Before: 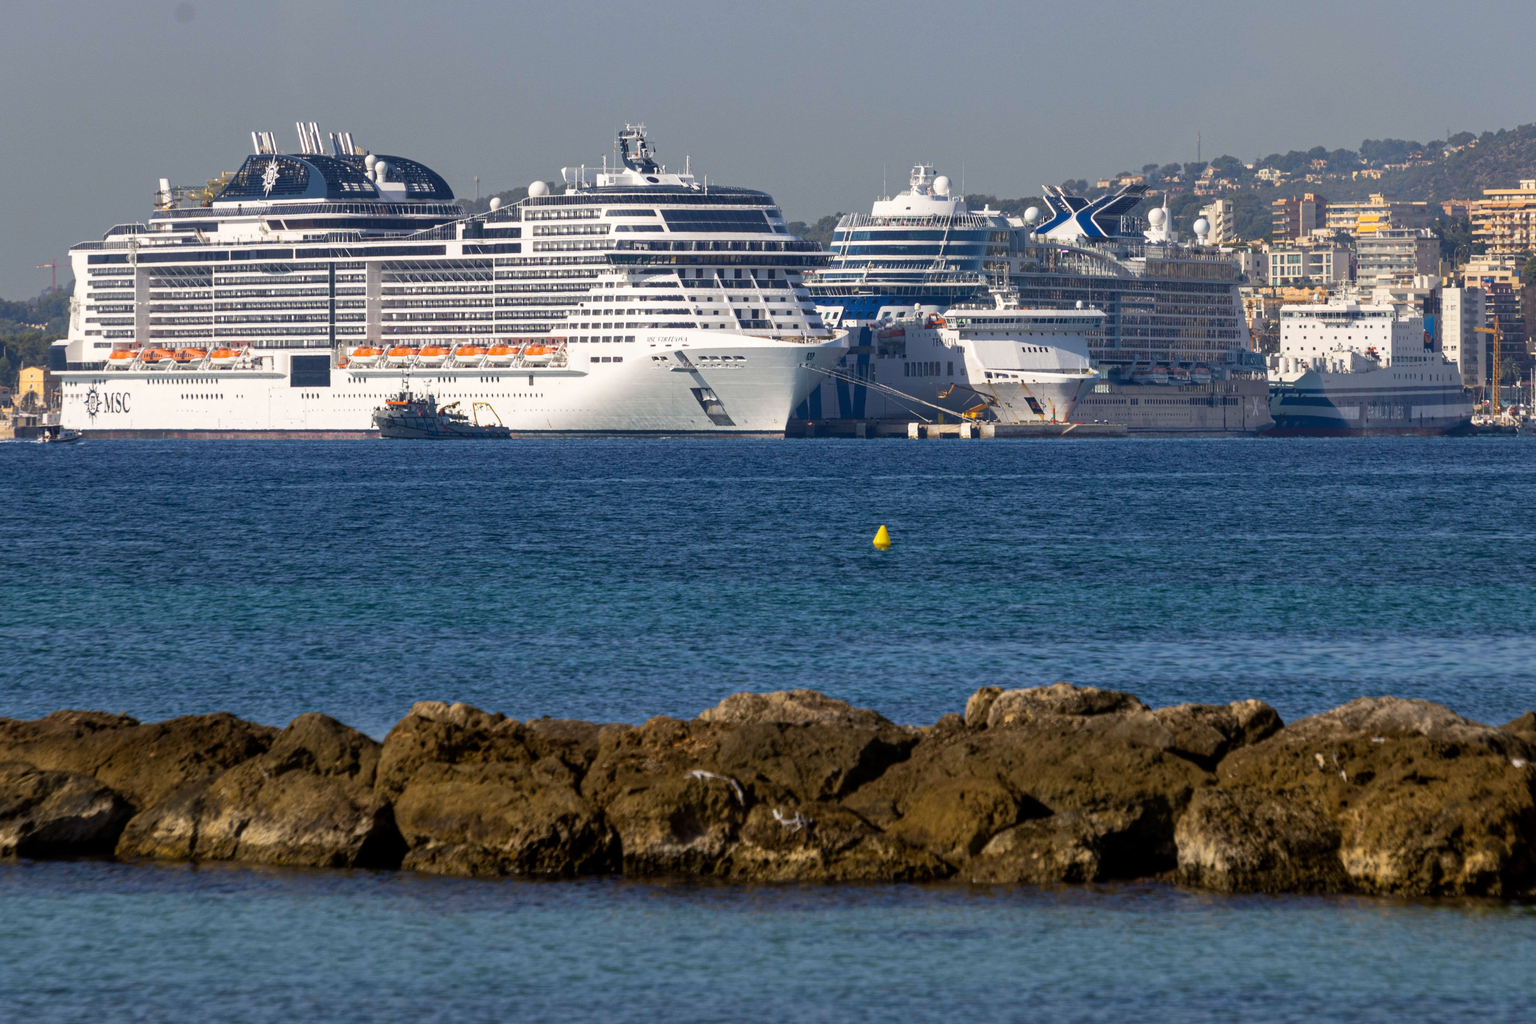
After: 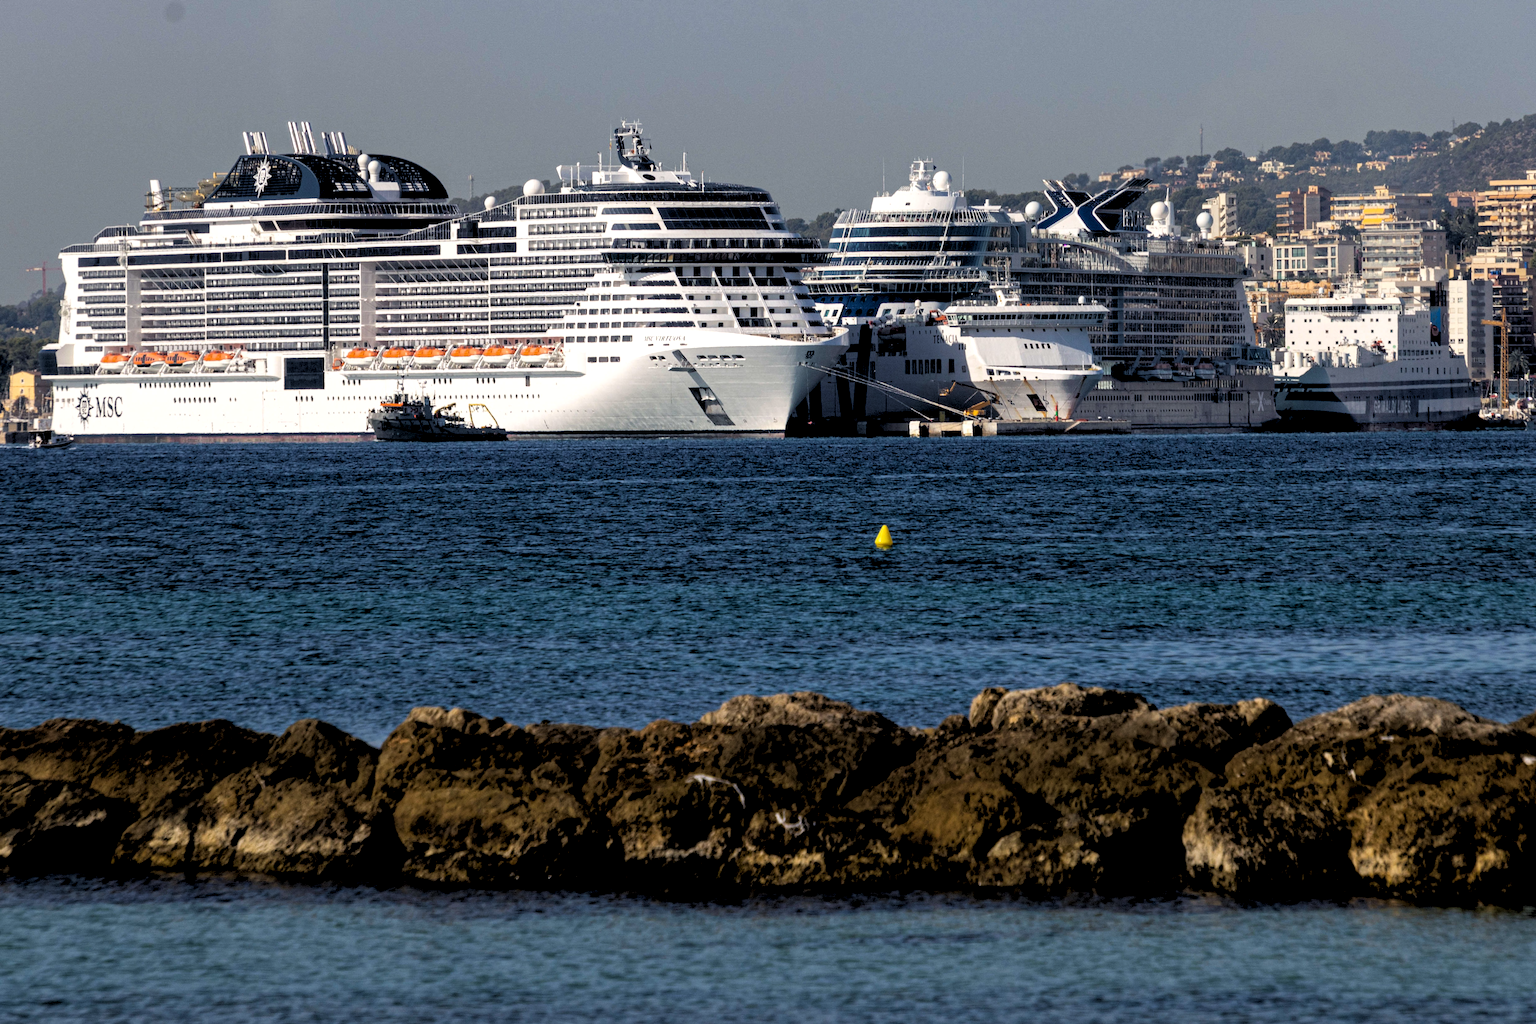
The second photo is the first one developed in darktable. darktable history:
local contrast: highlights 100%, shadows 100%, detail 120%, midtone range 0.2
rgb levels: levels [[0.034, 0.472, 0.904], [0, 0.5, 1], [0, 0.5, 1]]
rotate and perspective: rotation -0.45°, automatic cropping original format, crop left 0.008, crop right 0.992, crop top 0.012, crop bottom 0.988
